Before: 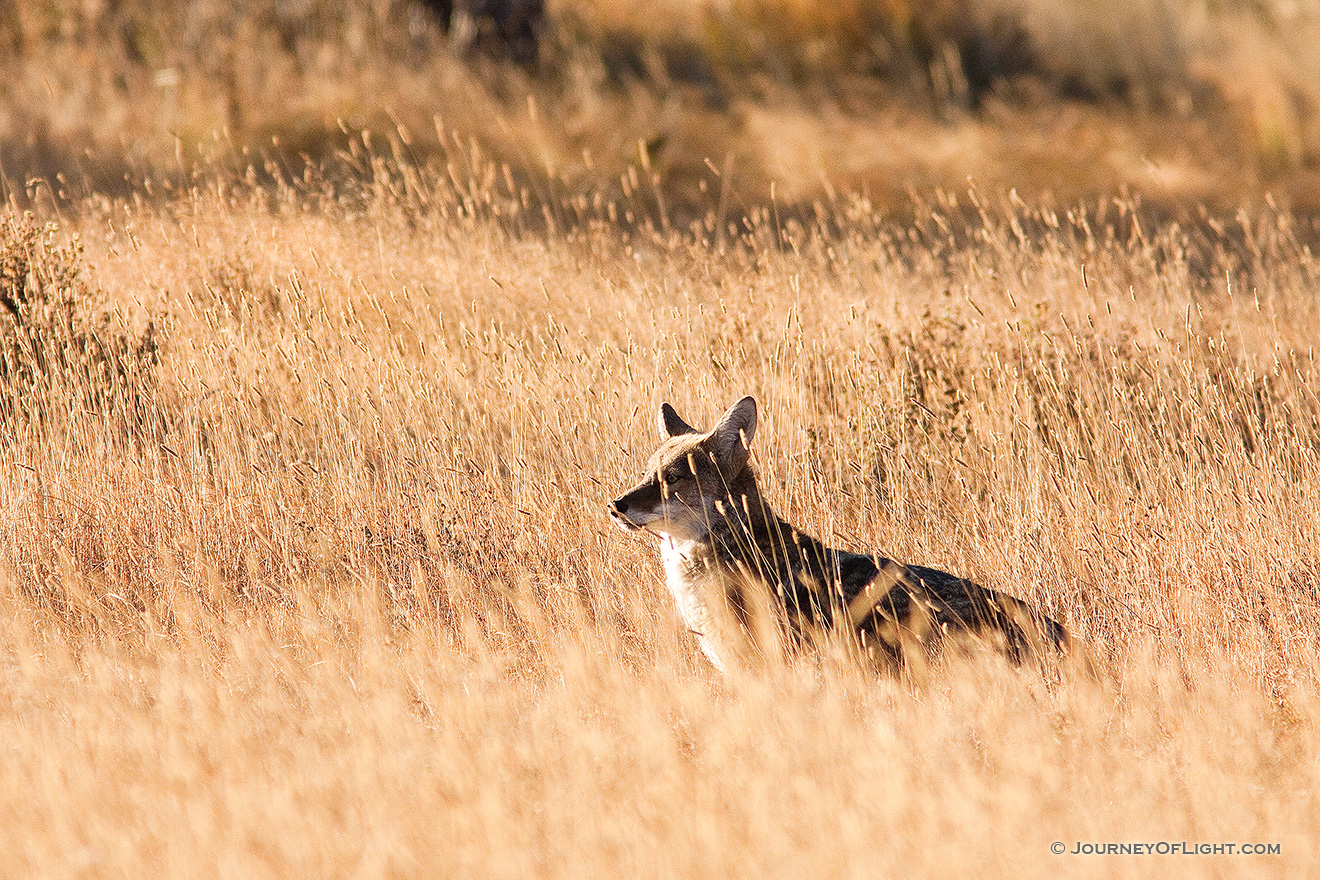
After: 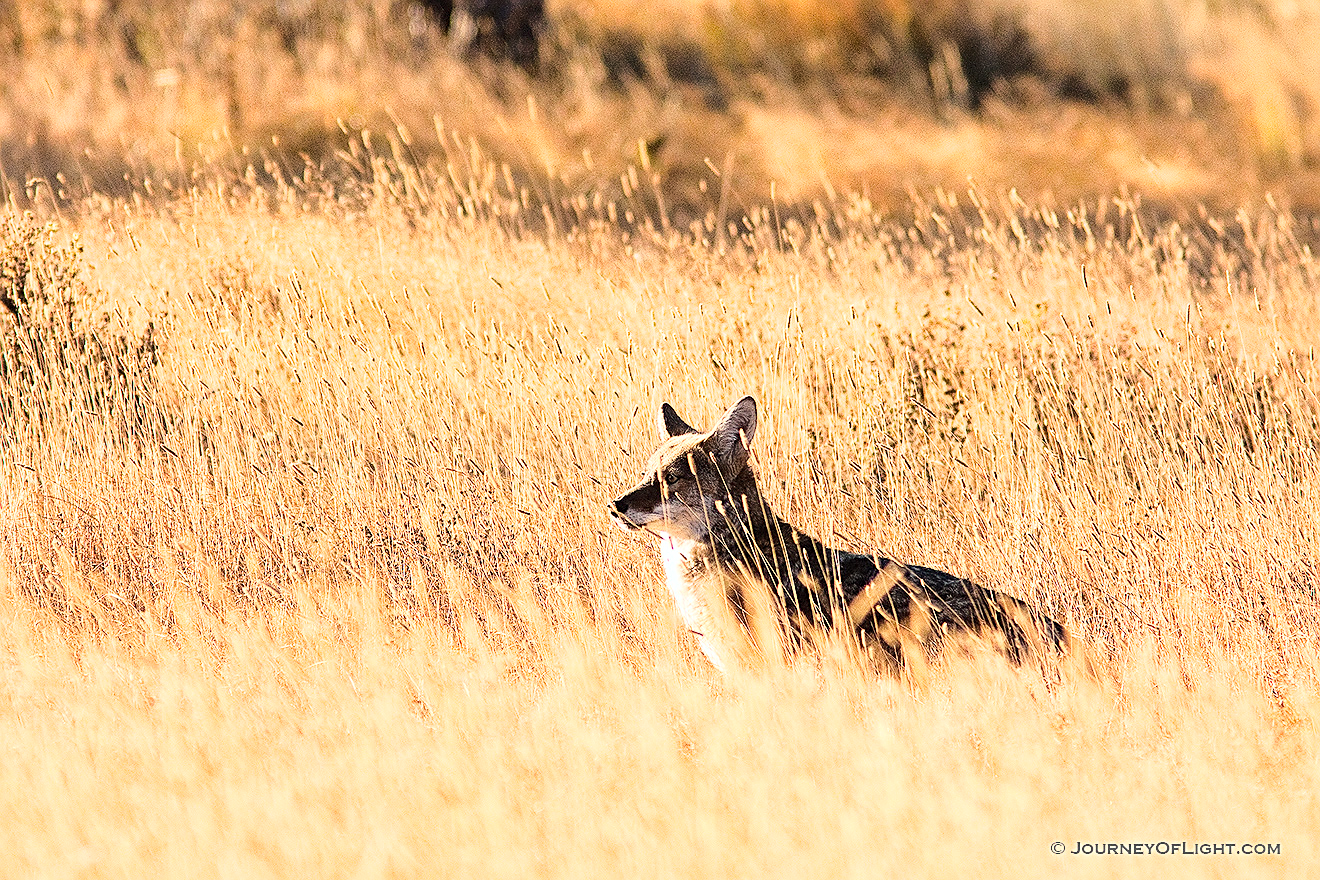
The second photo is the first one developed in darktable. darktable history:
haze removal: compatibility mode true, adaptive false
base curve: curves: ch0 [(0, 0) (0.028, 0.03) (0.121, 0.232) (0.46, 0.748) (0.859, 0.968) (1, 1)]
sharpen: on, module defaults
